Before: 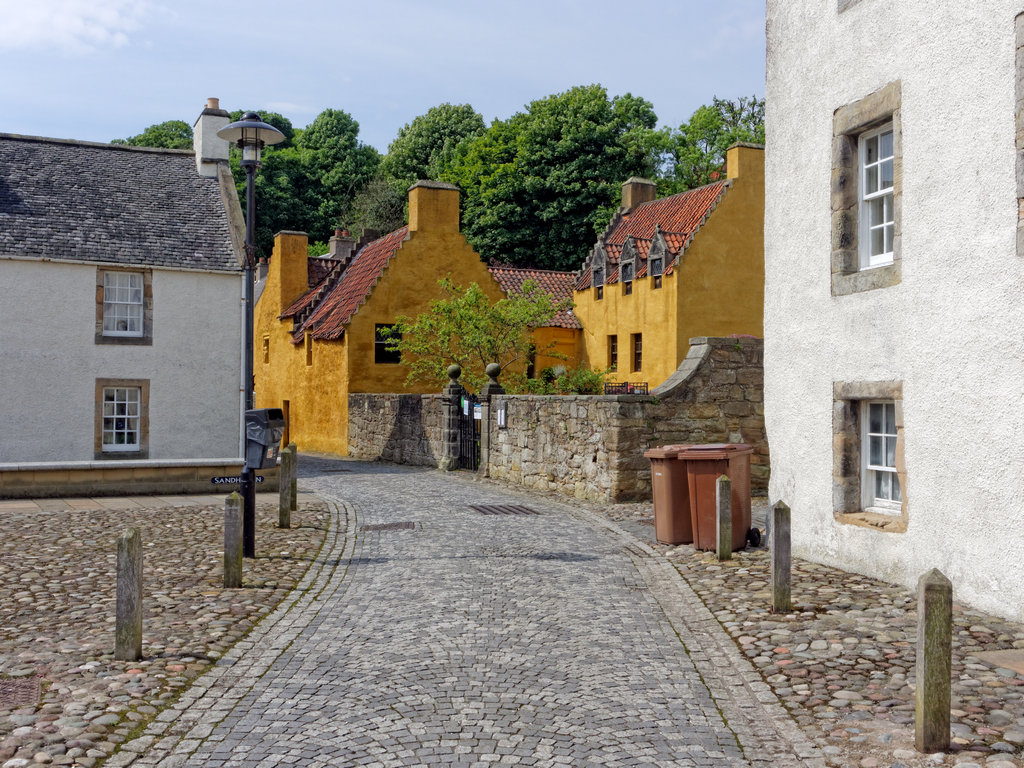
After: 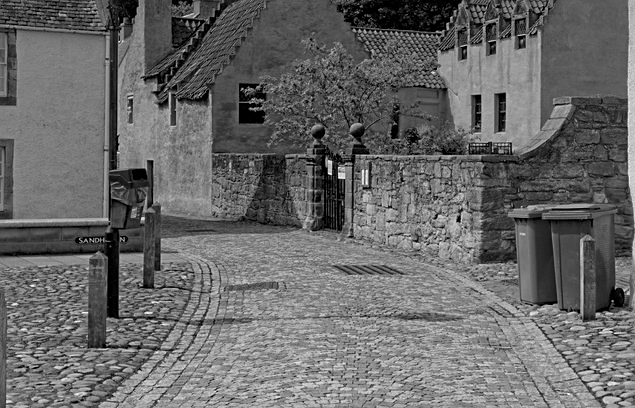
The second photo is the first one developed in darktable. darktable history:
graduated density: on, module defaults
sharpen: on, module defaults
monochrome: a -6.99, b 35.61, size 1.4
crop: left 13.312%, top 31.28%, right 24.627%, bottom 15.582%
color correction: highlights a* 19.59, highlights b* 27.49, shadows a* 3.46, shadows b* -17.28, saturation 0.73
